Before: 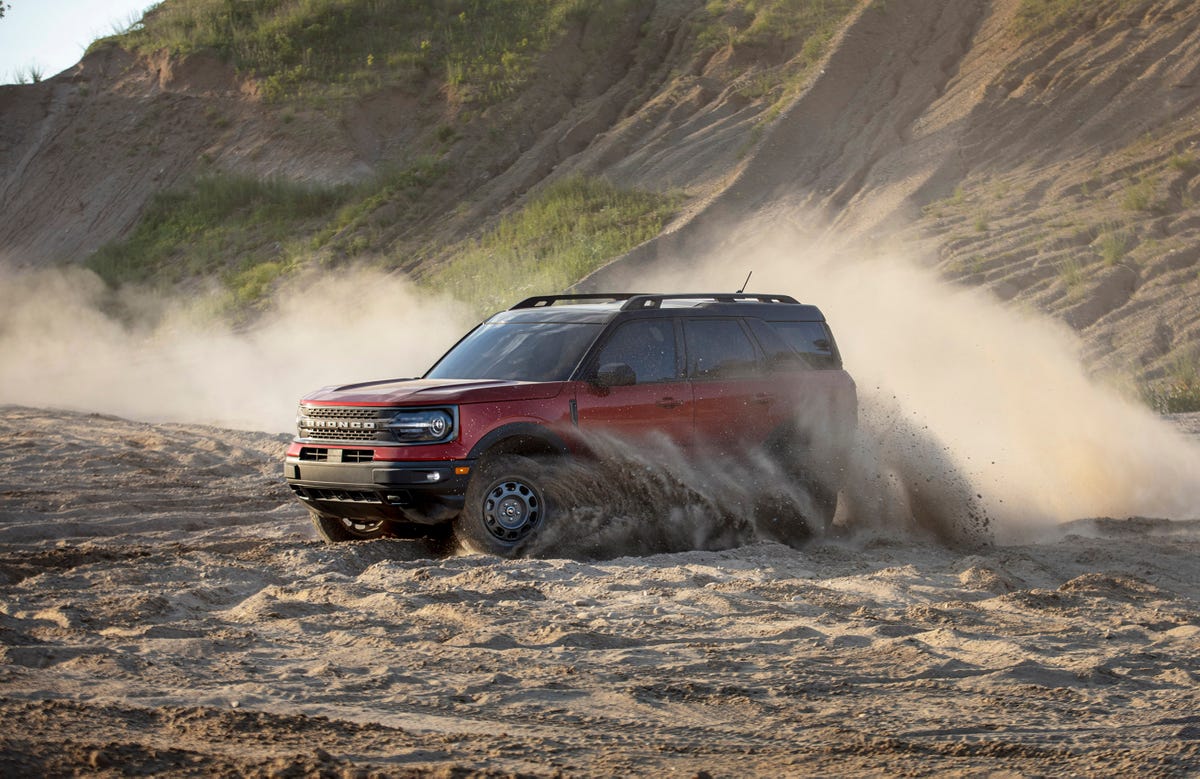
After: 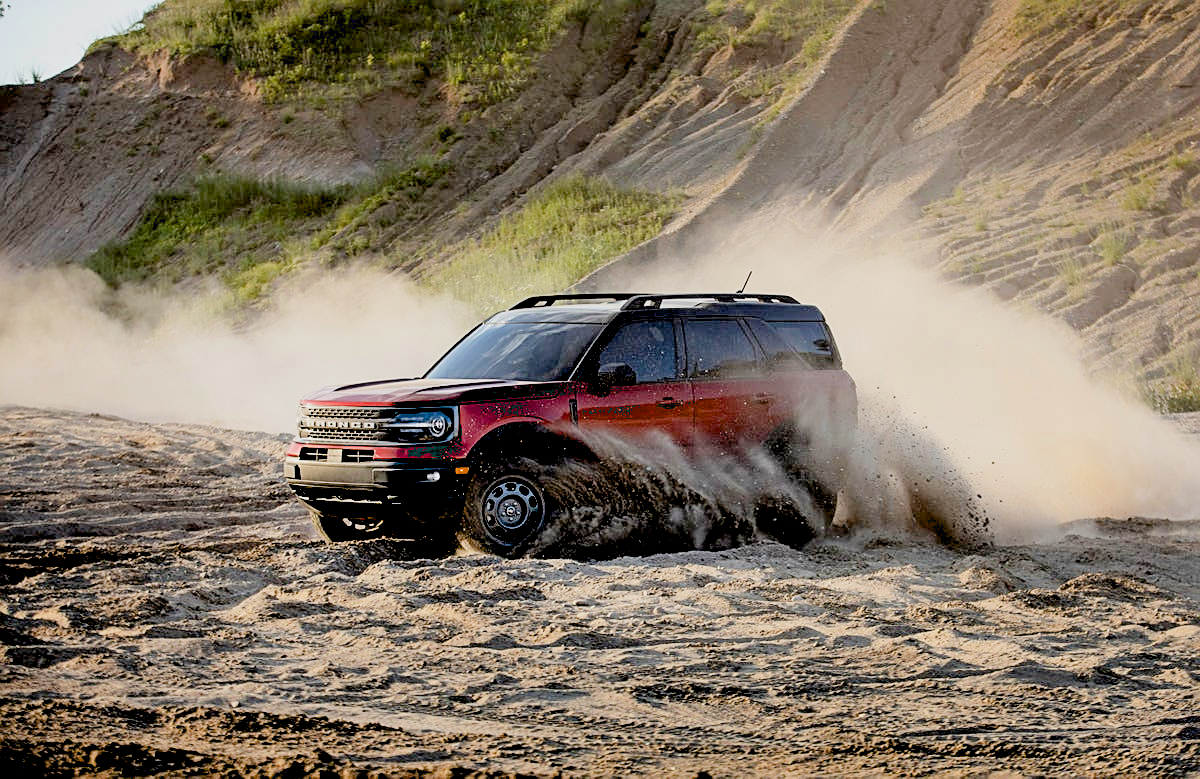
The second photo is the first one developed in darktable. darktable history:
filmic rgb: black relative exposure -6.98 EV, white relative exposure 5.63 EV, hardness 2.86
exposure: black level correction 0.035, exposure 0.9 EV, compensate highlight preservation false
sharpen: on, module defaults
